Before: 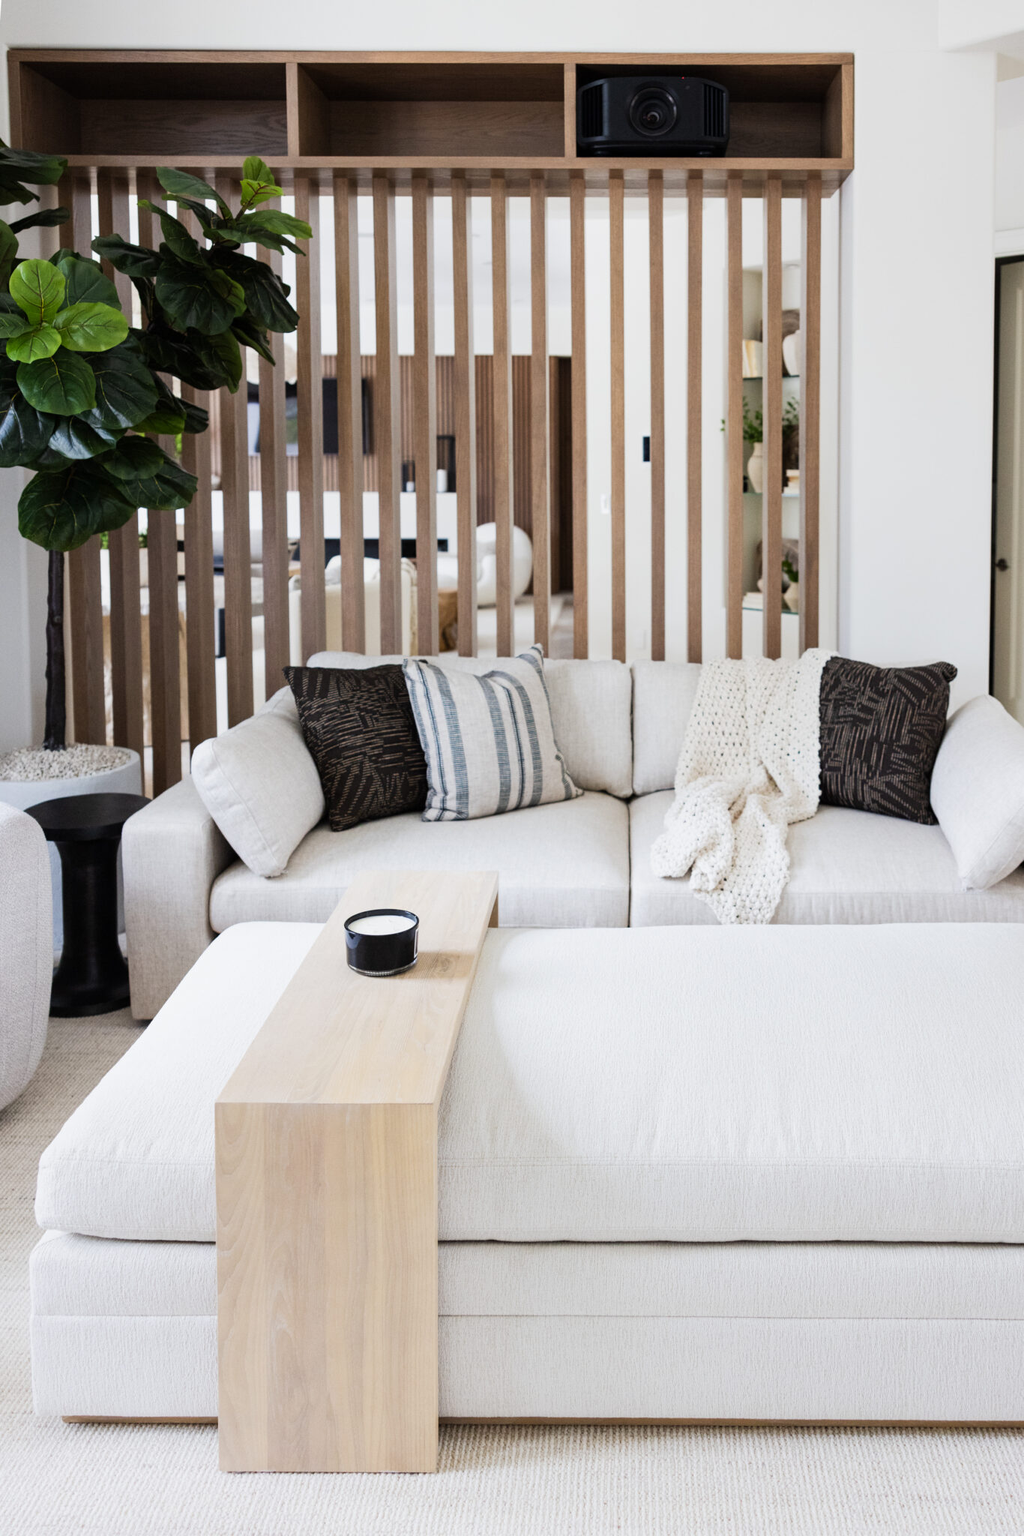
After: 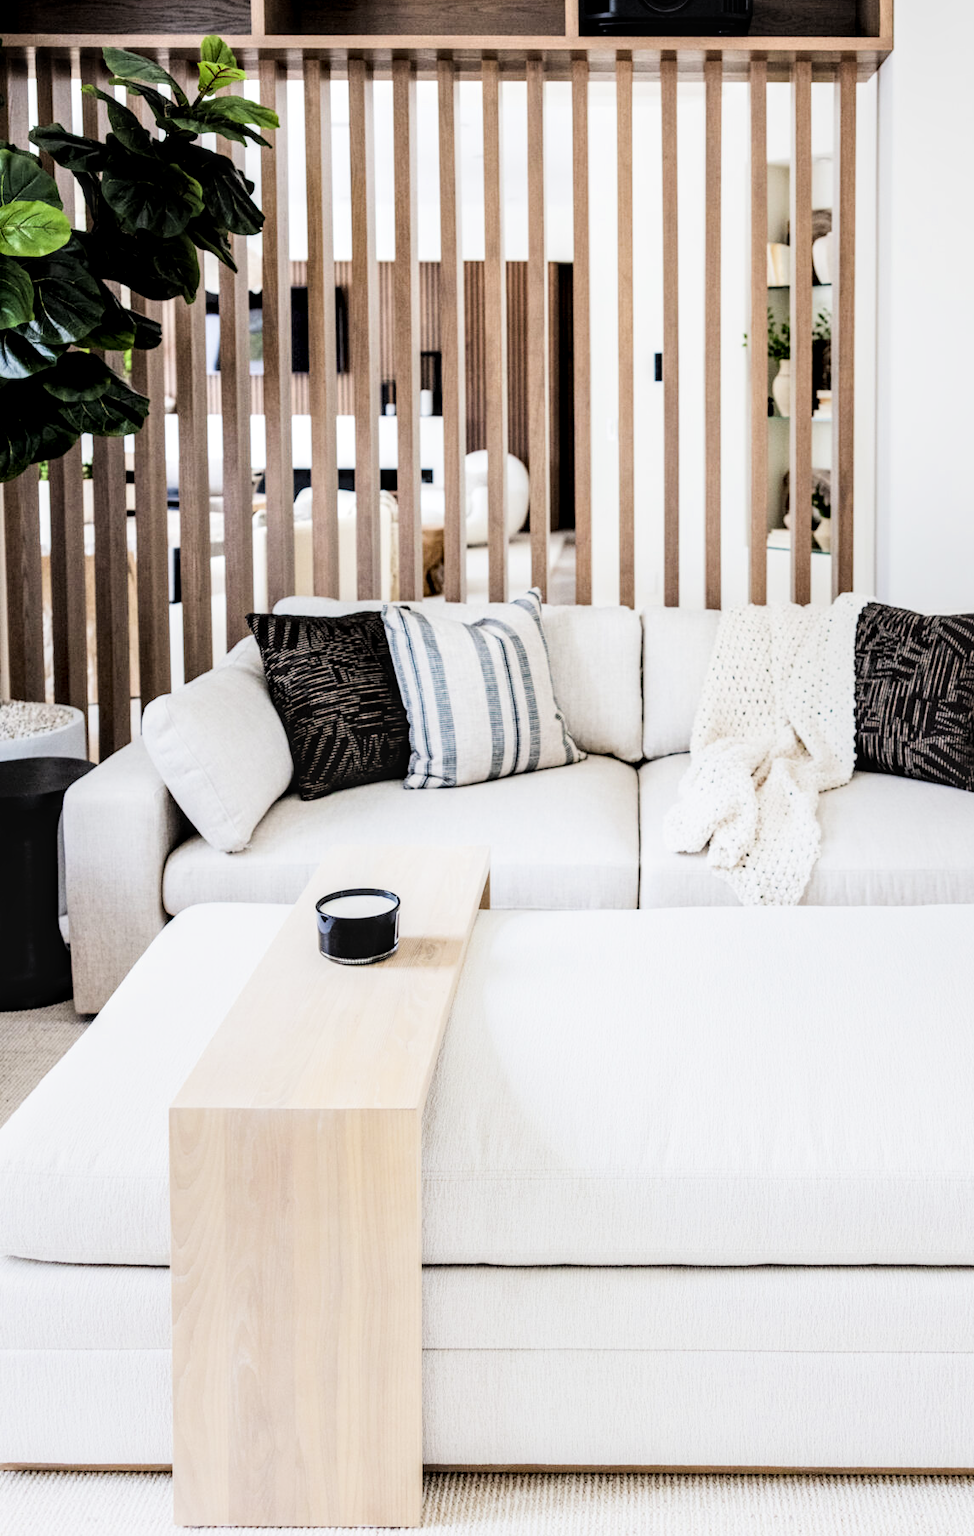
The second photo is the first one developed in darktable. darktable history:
exposure: exposure 0.657 EV, compensate highlight preservation false
filmic rgb: black relative exposure -6.68 EV, white relative exposure 4.56 EV, hardness 3.25
crop: left 6.446%, top 8.188%, right 9.538%, bottom 3.548%
tone equalizer: -8 EV -0.75 EV, -7 EV -0.7 EV, -6 EV -0.6 EV, -5 EV -0.4 EV, -3 EV 0.4 EV, -2 EV 0.6 EV, -1 EV 0.7 EV, +0 EV 0.75 EV, edges refinement/feathering 500, mask exposure compensation -1.57 EV, preserve details no
local contrast: detail 144%
